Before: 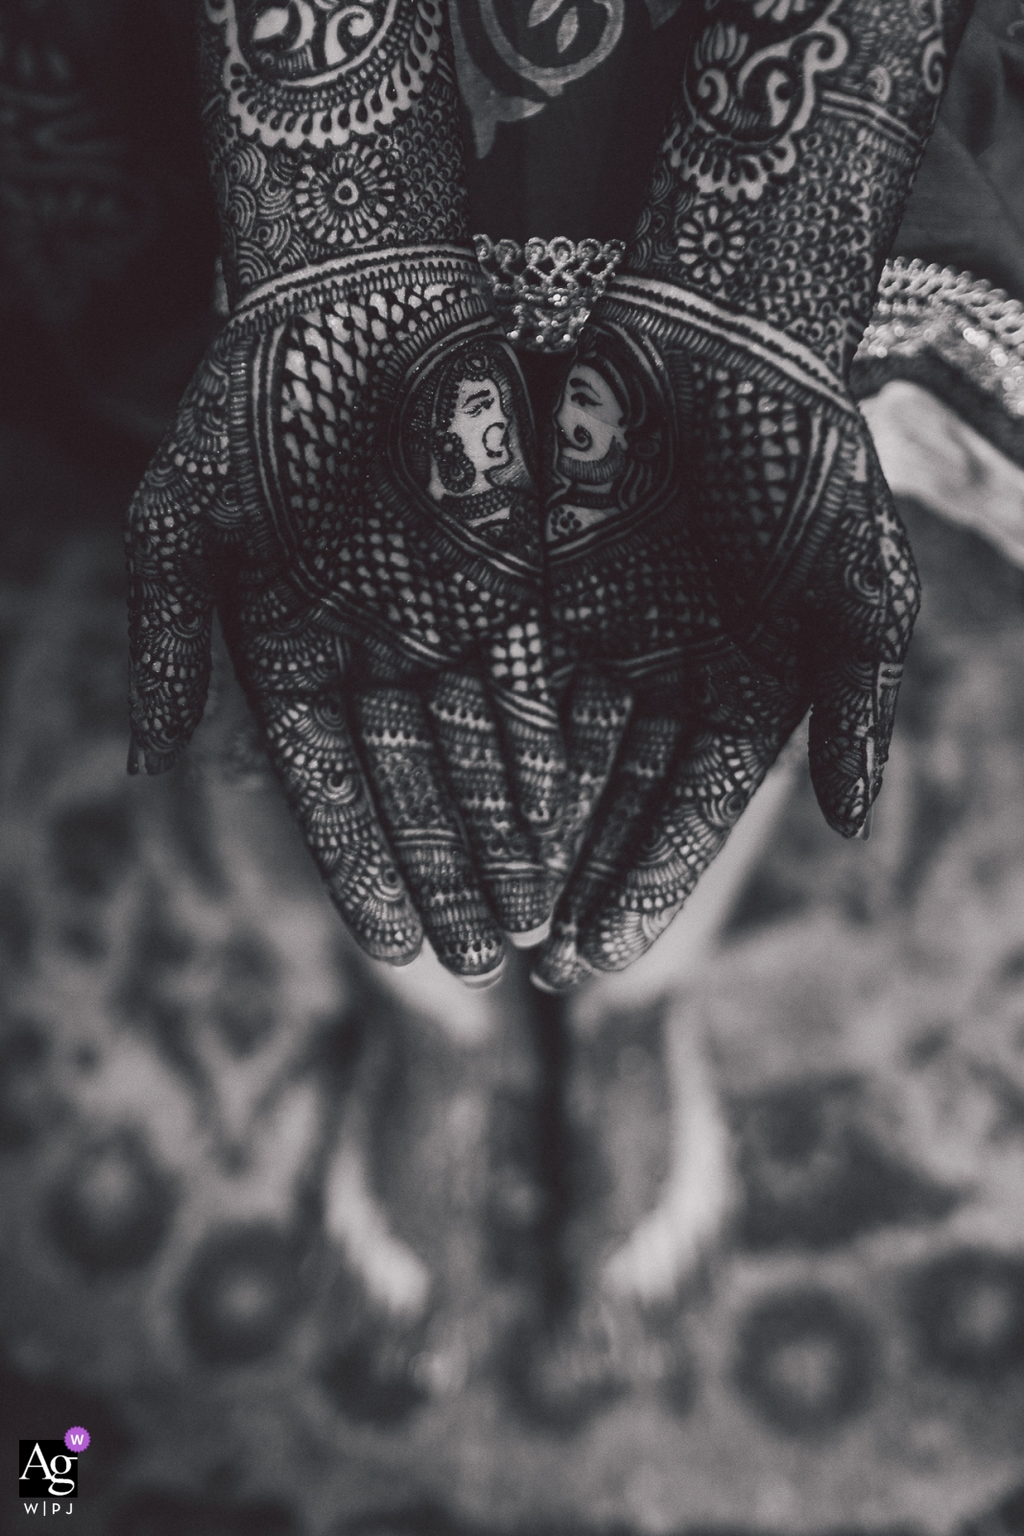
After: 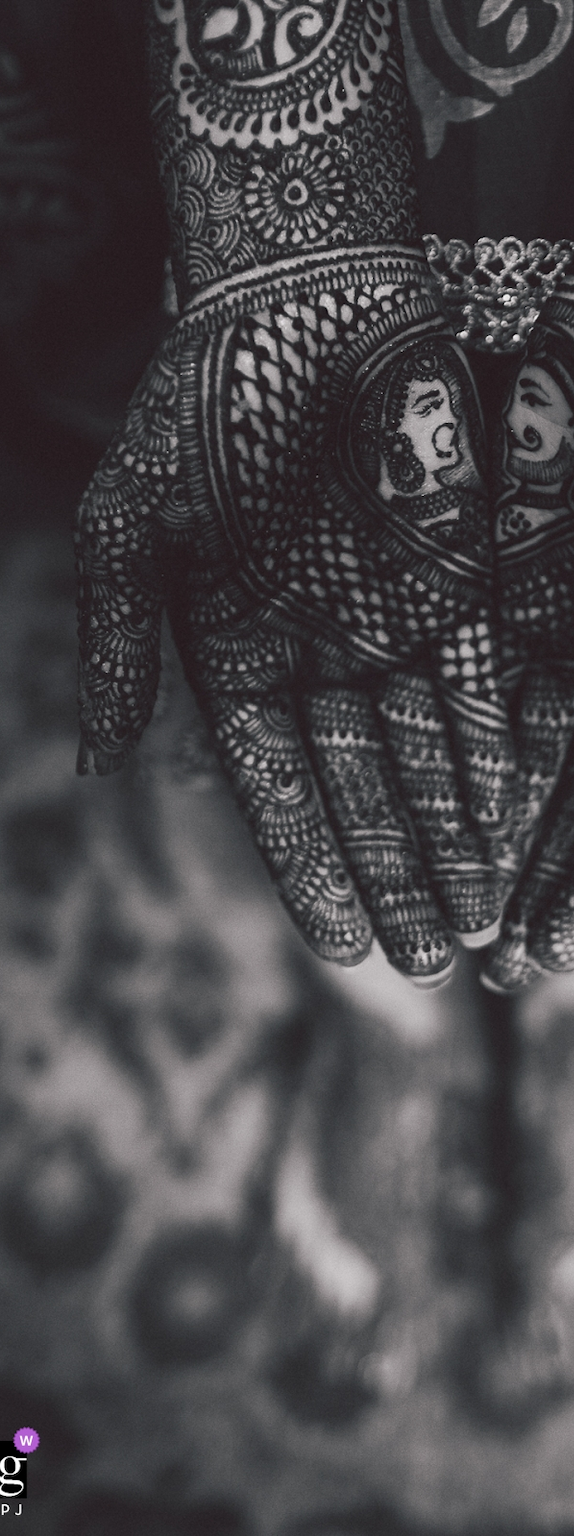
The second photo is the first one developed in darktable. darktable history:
crop: left 5.003%, right 38.905%
